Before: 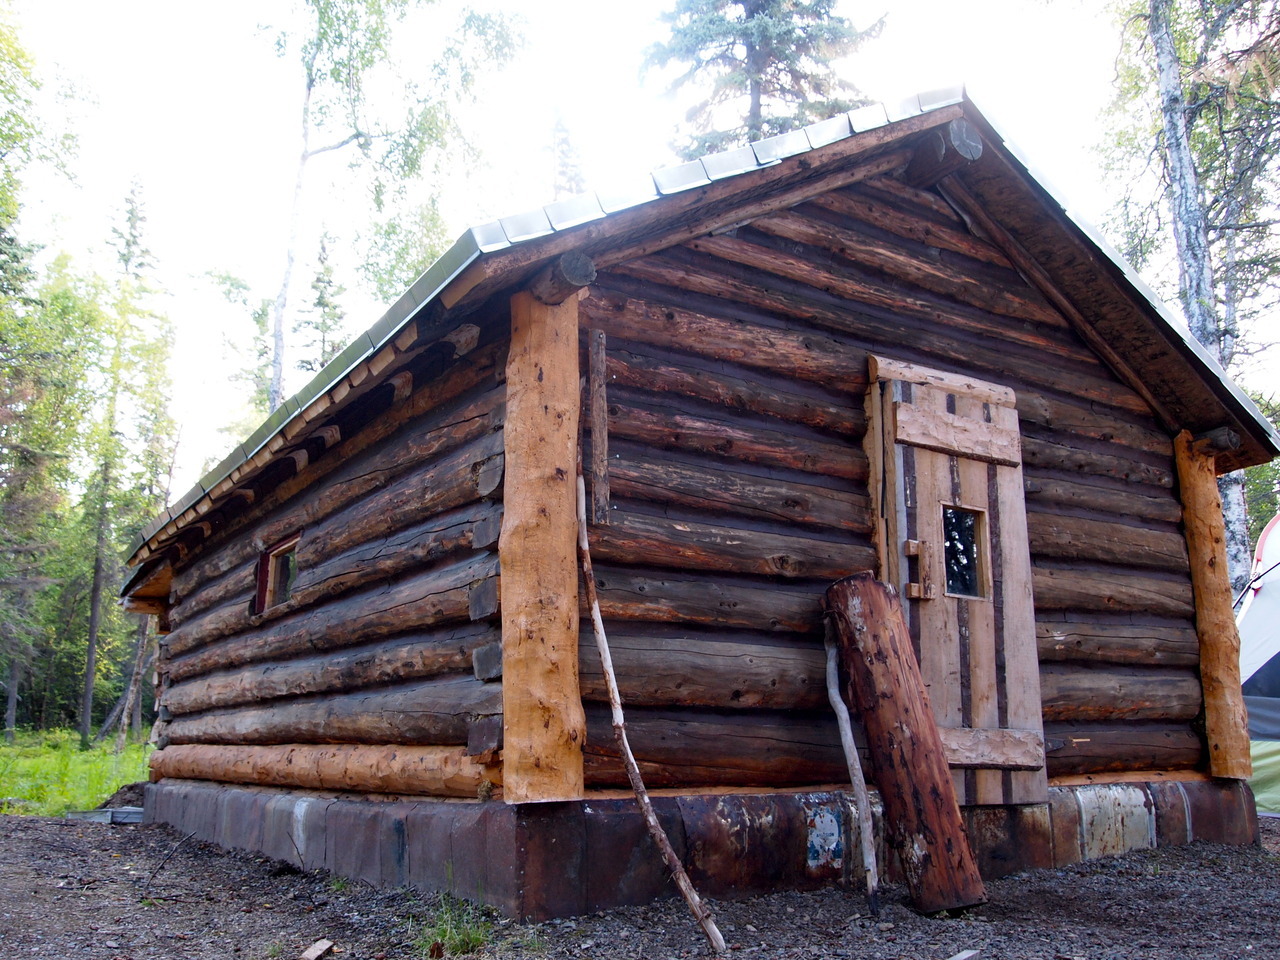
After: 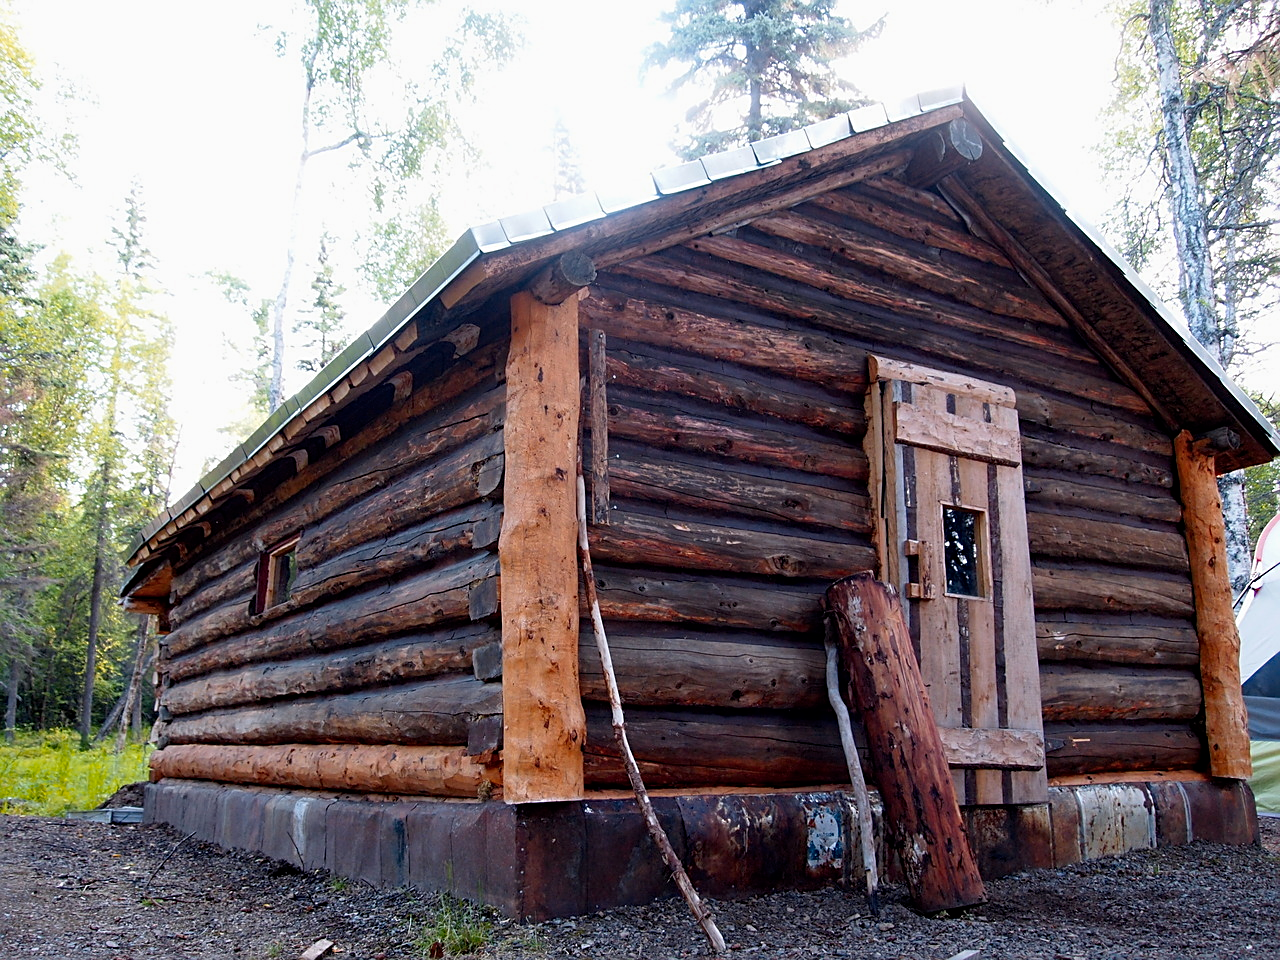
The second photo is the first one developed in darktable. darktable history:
sharpen: on, module defaults
exposure: exposure -0.05 EV, compensate highlight preservation false
color zones: curves: ch1 [(0.239, 0.552) (0.75, 0.5)]; ch2 [(0.25, 0.462) (0.749, 0.457)]
